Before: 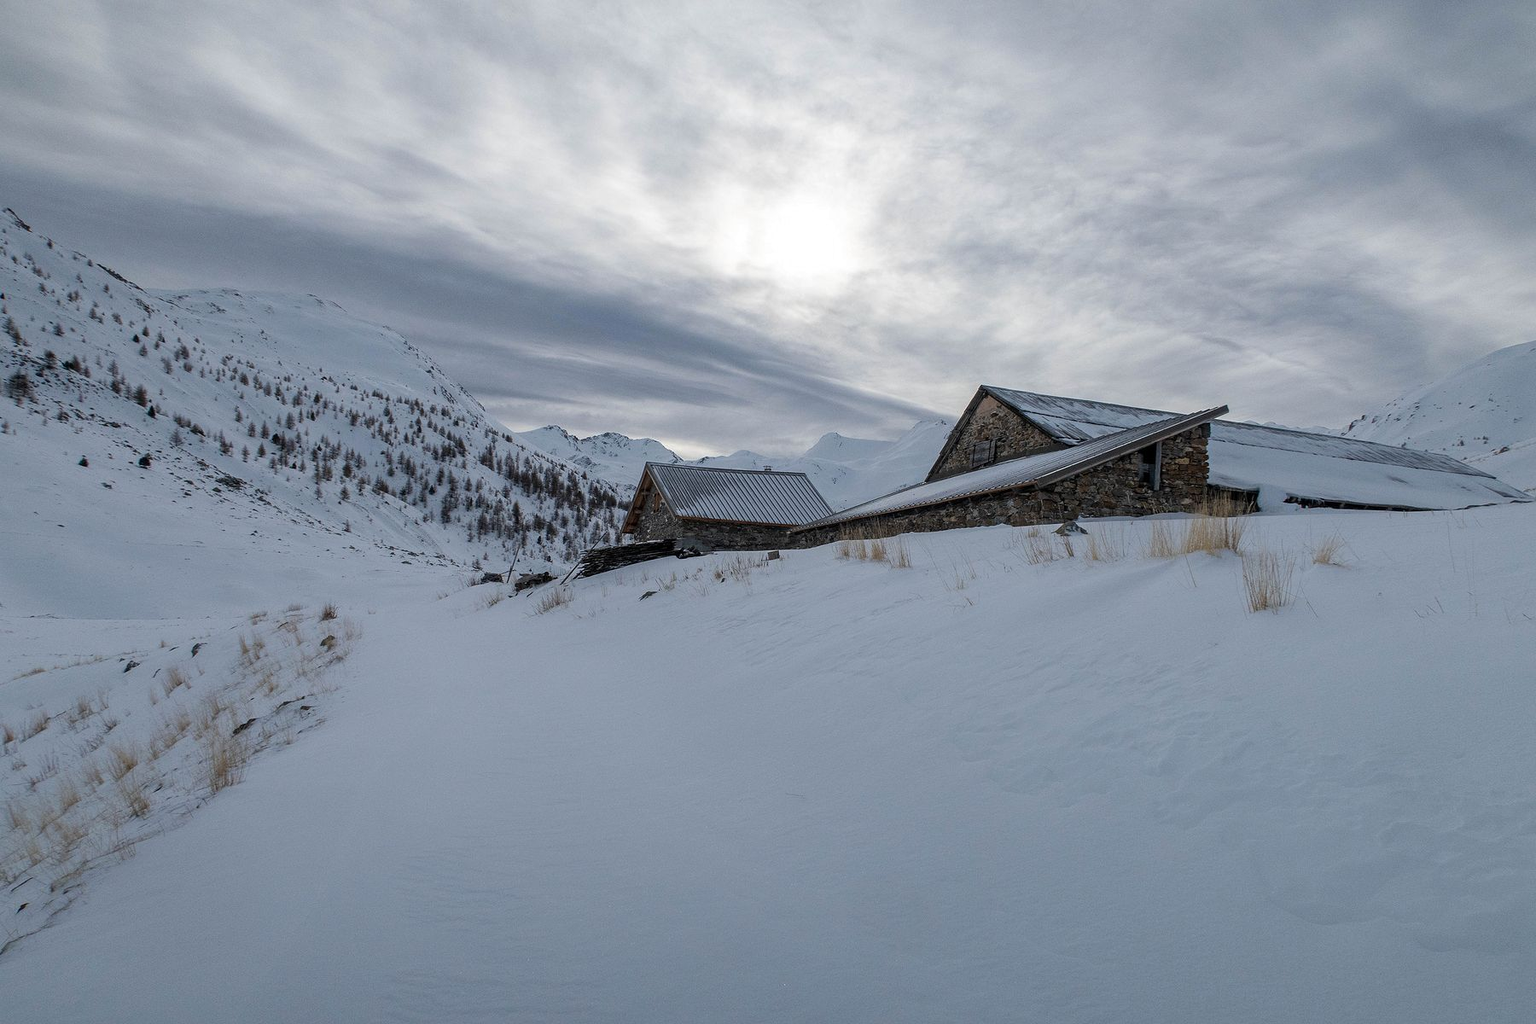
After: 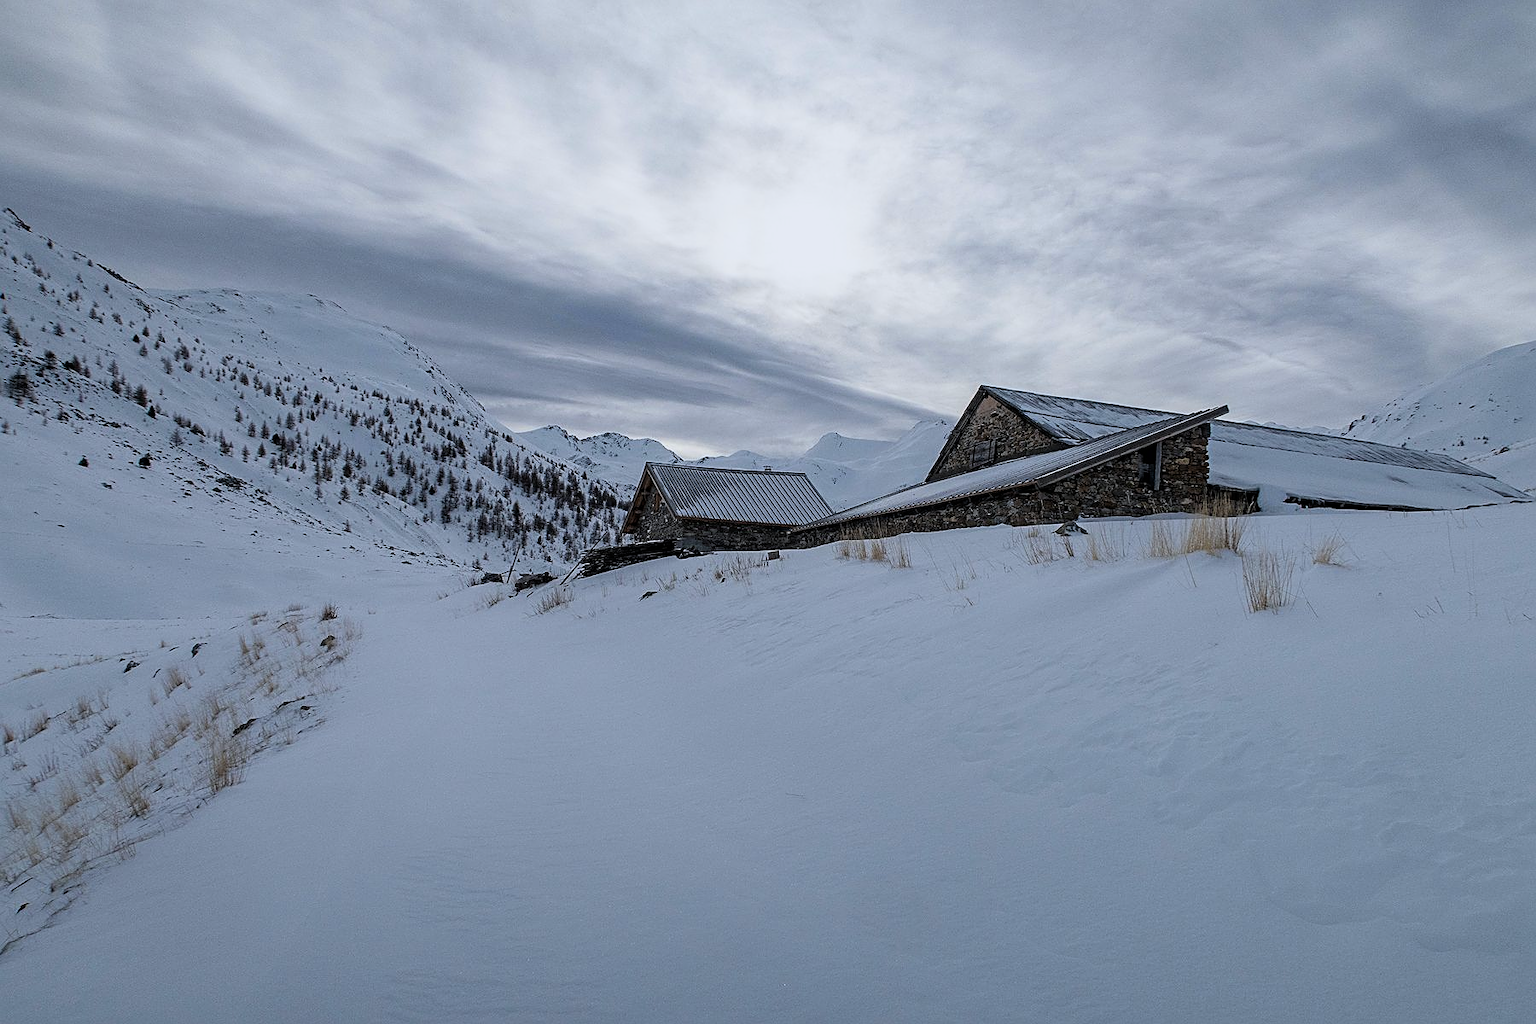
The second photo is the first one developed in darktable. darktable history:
rgb curve: curves: ch0 [(0, 0) (0.078, 0.051) (0.929, 0.956) (1, 1)], compensate middle gray true
white balance: red 0.976, blue 1.04
filmic rgb: black relative exposure -11.35 EV, white relative exposure 3.22 EV, hardness 6.76, color science v6 (2022)
sharpen: on, module defaults
